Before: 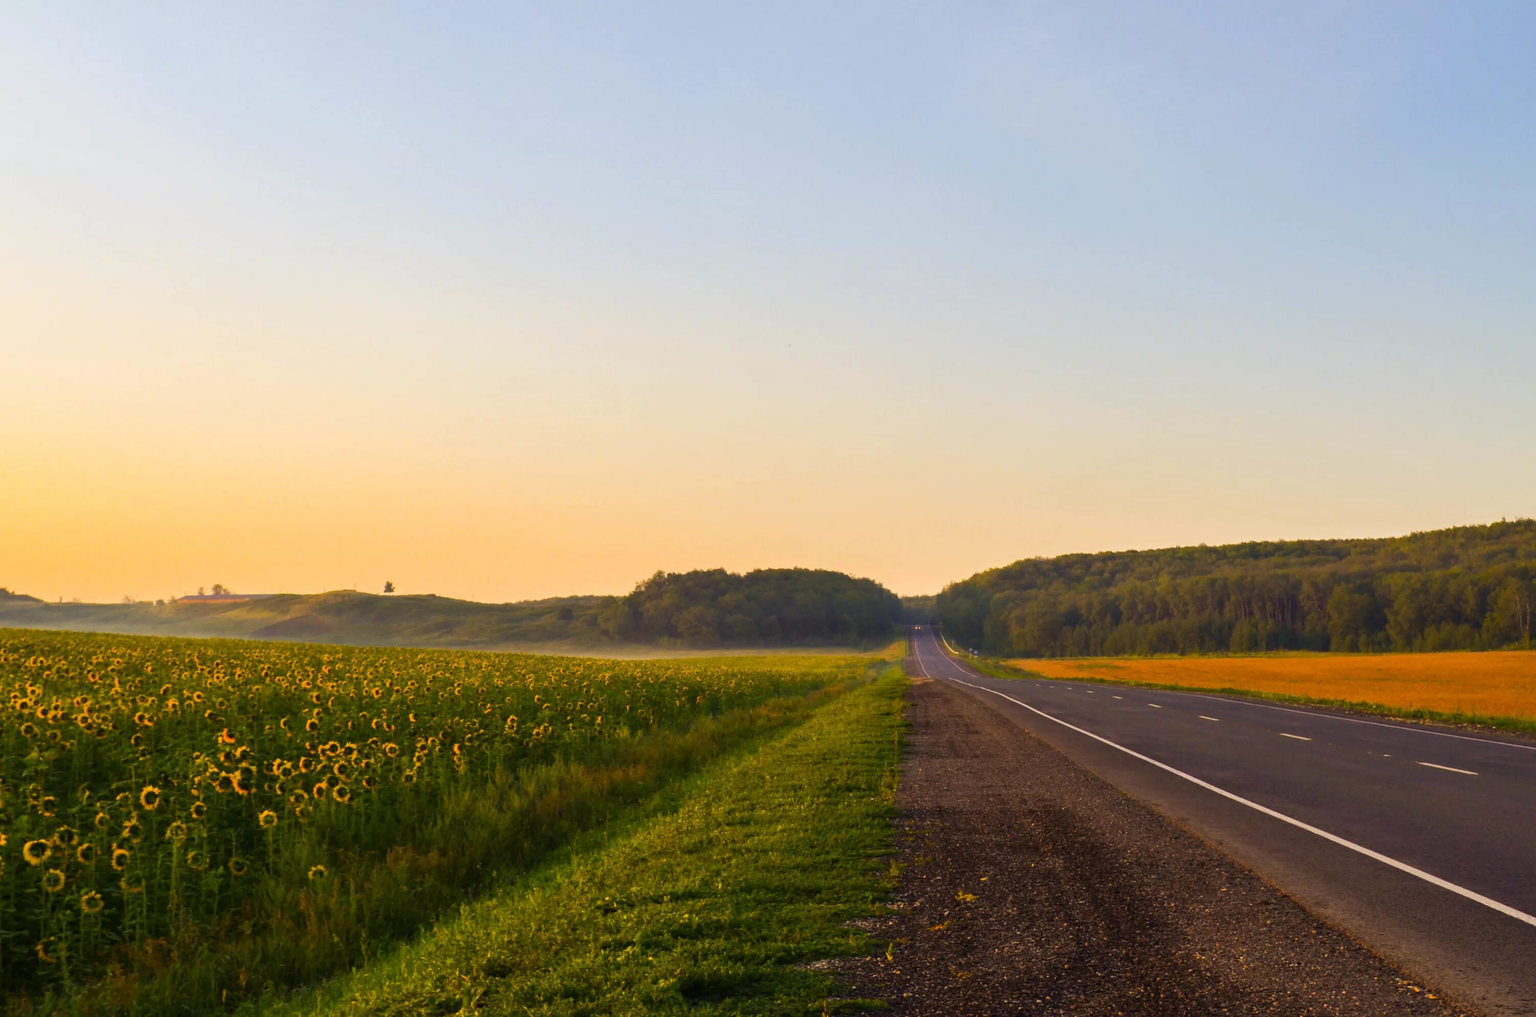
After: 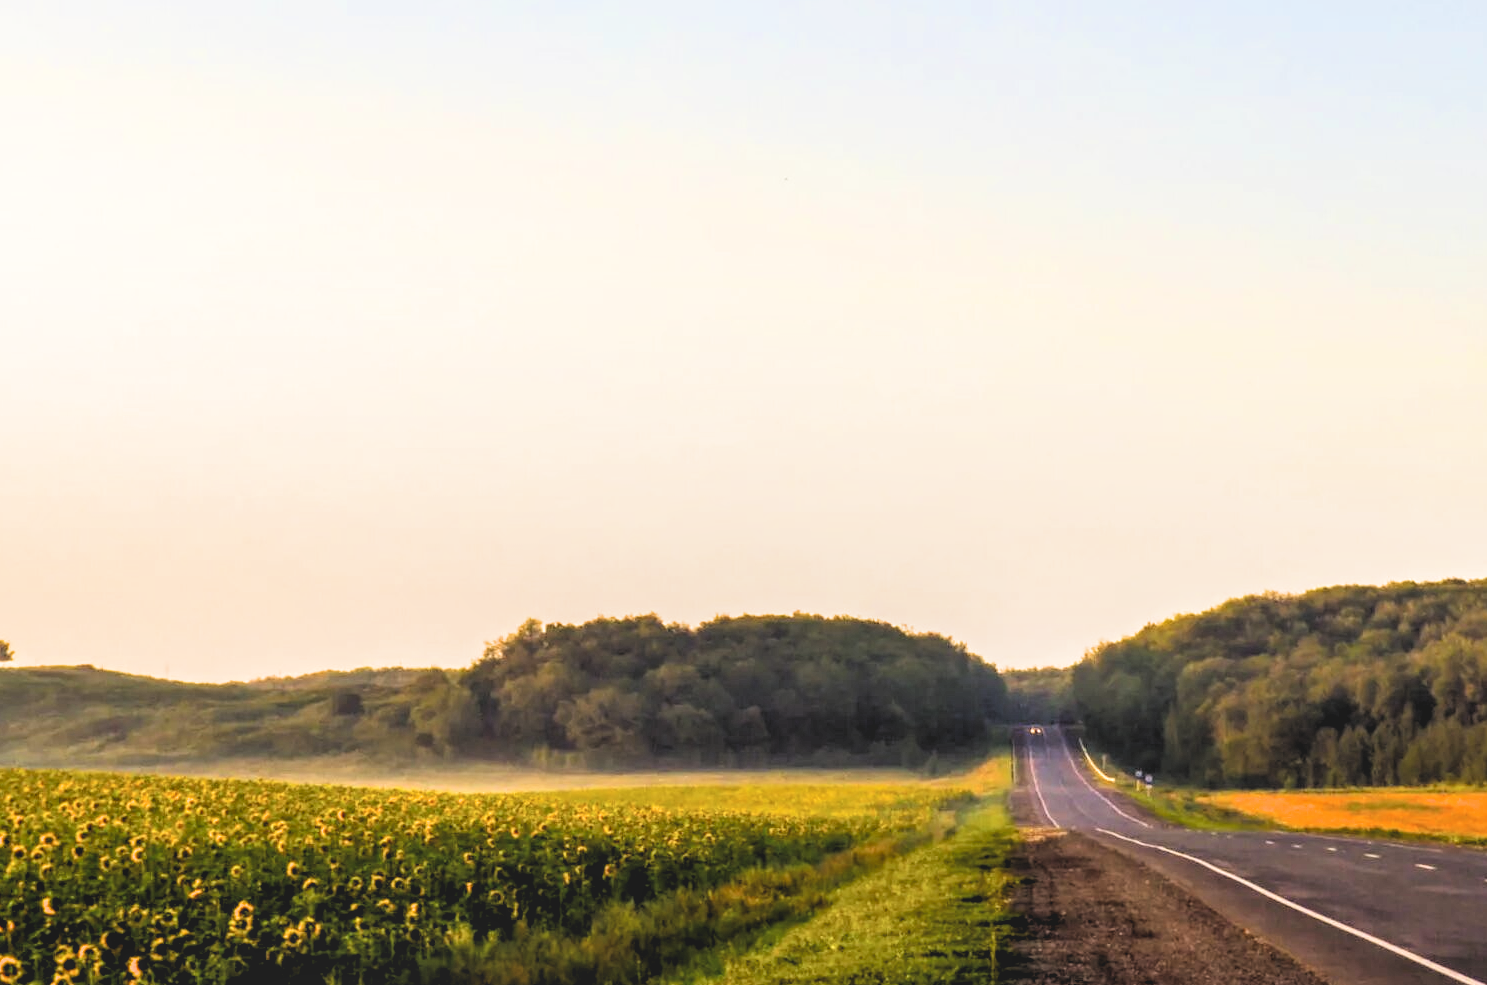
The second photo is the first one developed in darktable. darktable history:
tone curve: curves: ch0 [(0.122, 0.111) (1, 1)], preserve colors none
crop: left 25.238%, top 24.973%, right 25.168%, bottom 25.423%
tone equalizer: -8 EV -0.43 EV, -7 EV -0.374 EV, -6 EV -0.335 EV, -5 EV -0.214 EV, -3 EV 0.241 EV, -2 EV 0.305 EV, -1 EV 0.395 EV, +0 EV 0.411 EV
filmic rgb: black relative exposure -5 EV, white relative exposure 3.49 EV, hardness 3.16, contrast 1.297, highlights saturation mix -49.78%, color science v6 (2022)
local contrast: on, module defaults
exposure: black level correction 0.001, exposure 0.499 EV, compensate highlight preservation false
